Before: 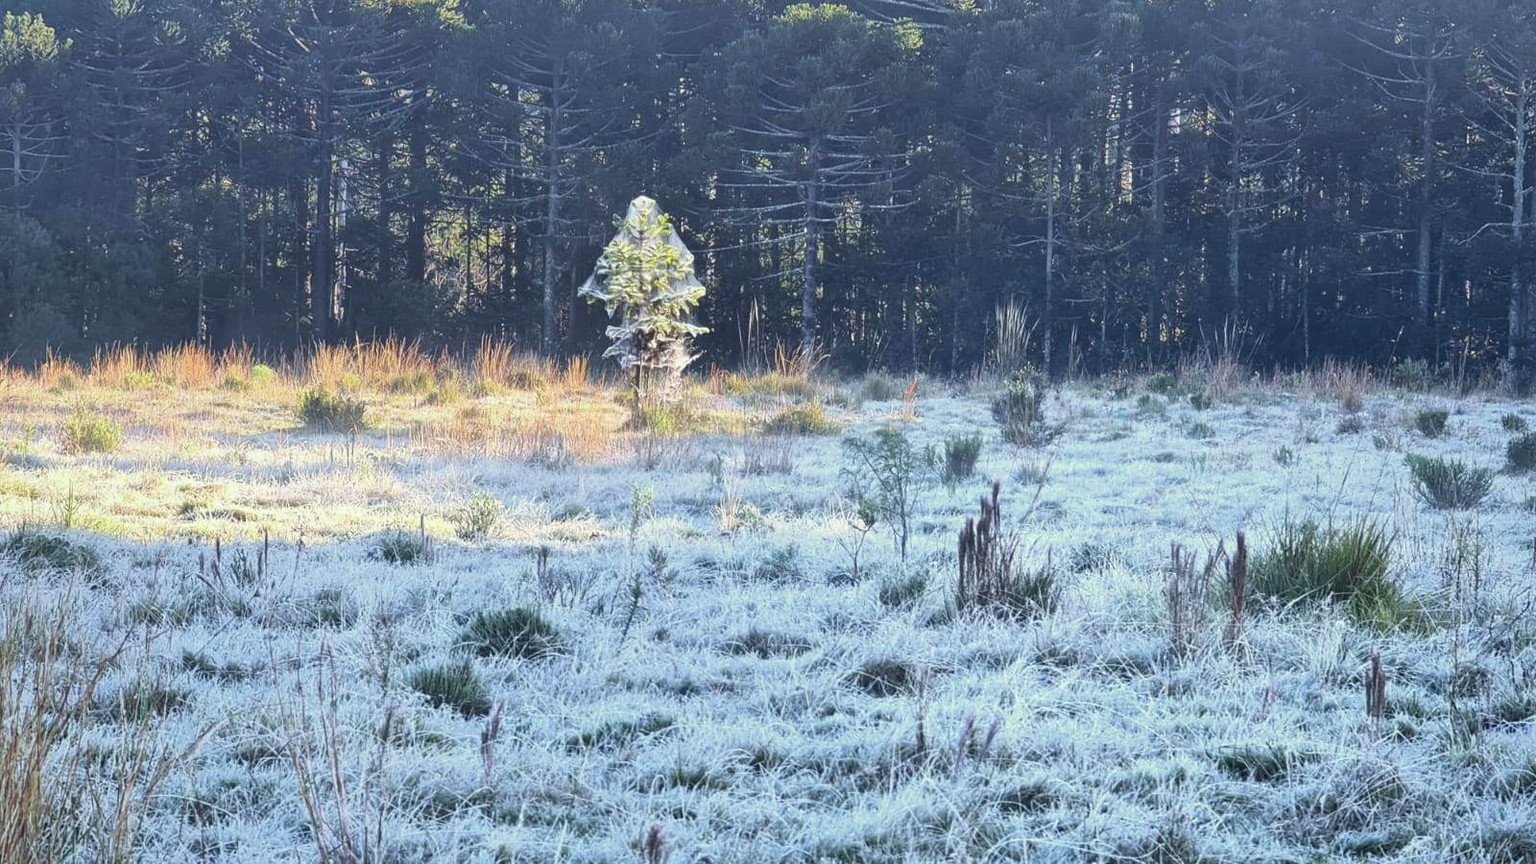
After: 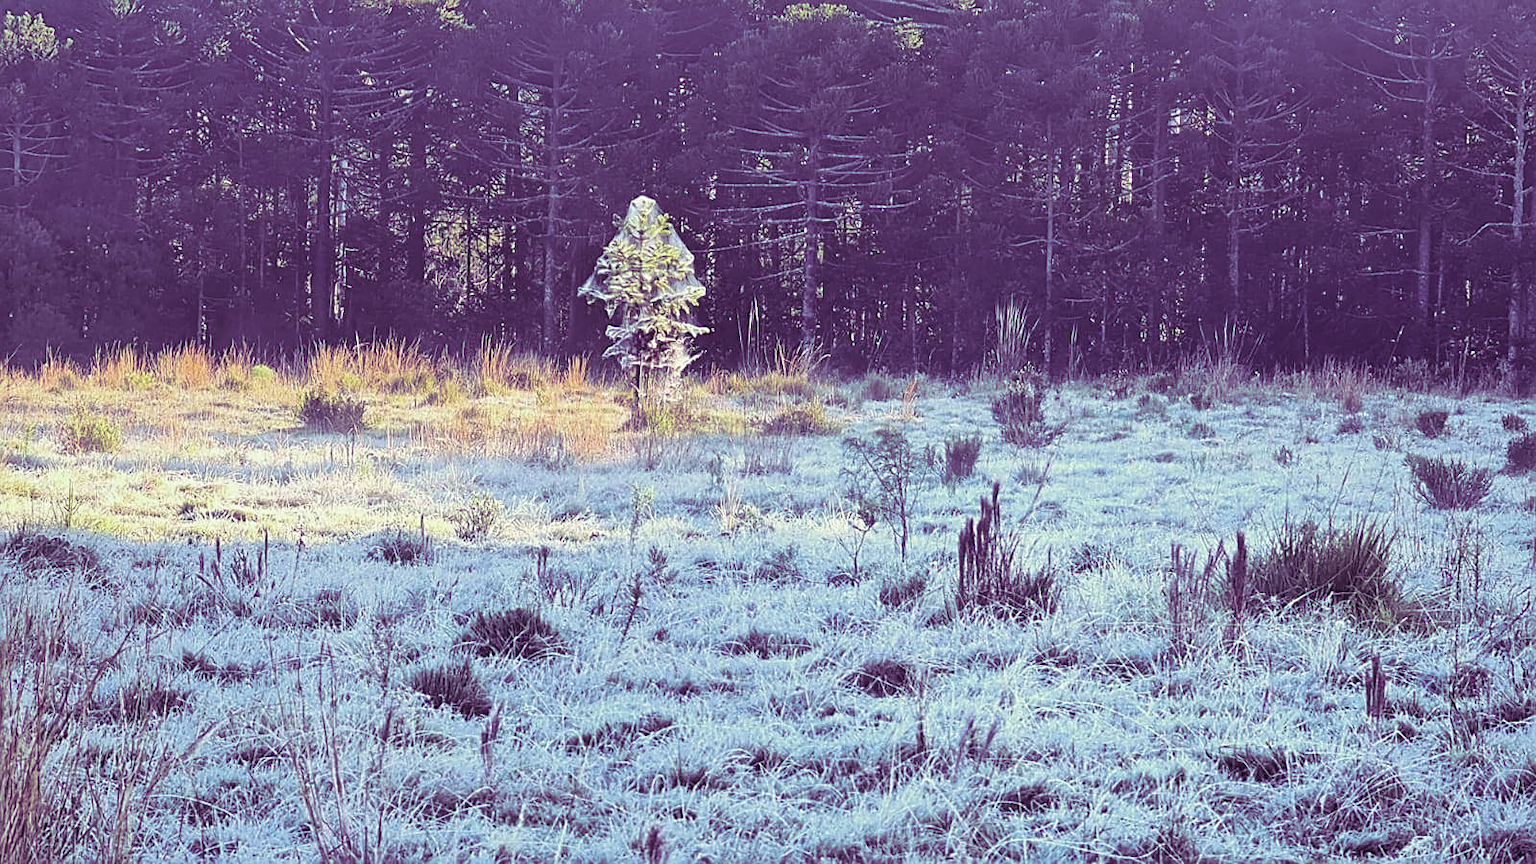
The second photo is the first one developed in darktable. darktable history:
exposure: exposure -0.05 EV
sharpen: on, module defaults
split-toning: shadows › hue 277.2°, shadows › saturation 0.74
